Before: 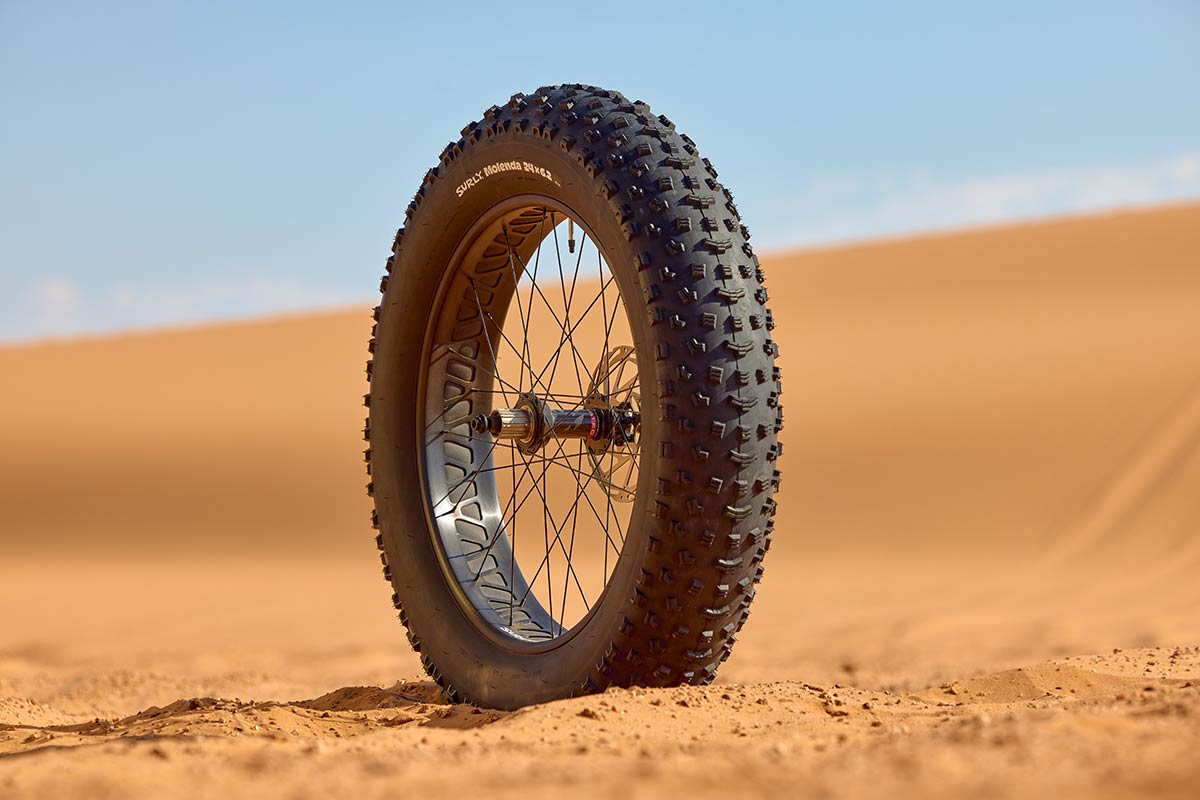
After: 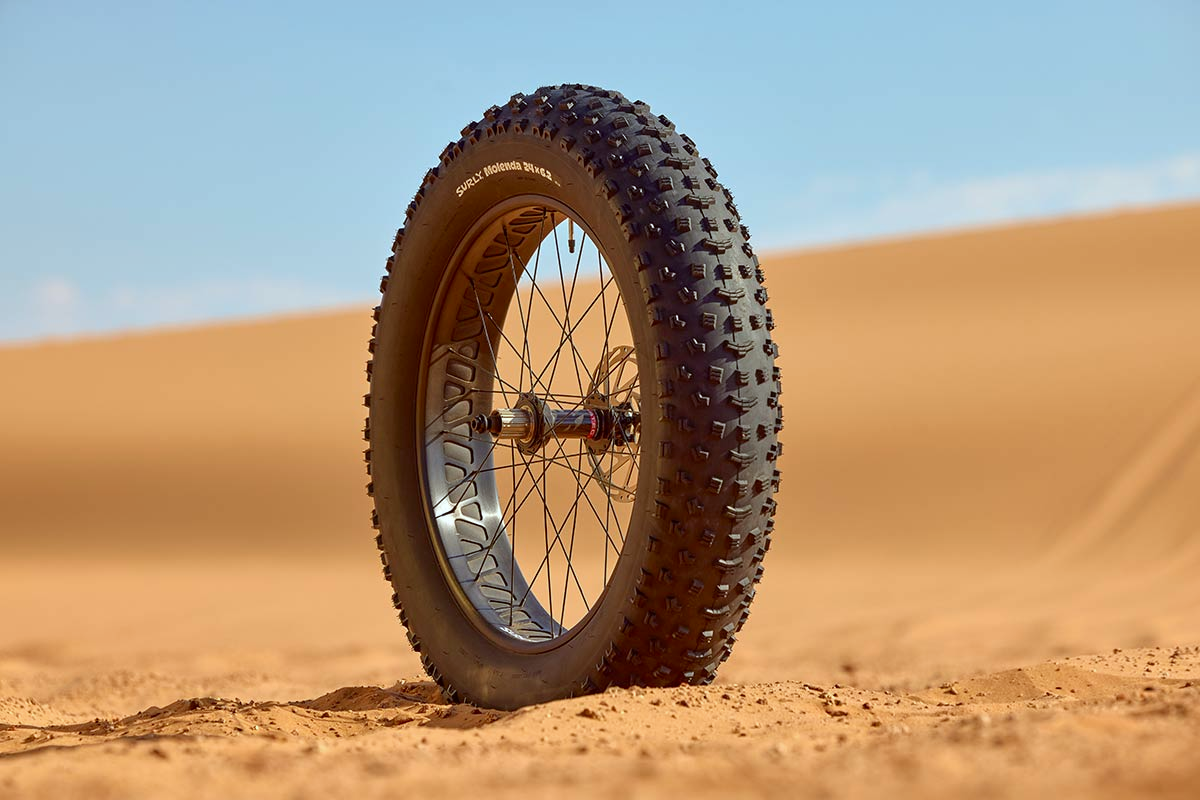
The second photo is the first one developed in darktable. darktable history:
color correction: highlights a* -5.03, highlights b* -3.48, shadows a* 4.07, shadows b* 4.5
